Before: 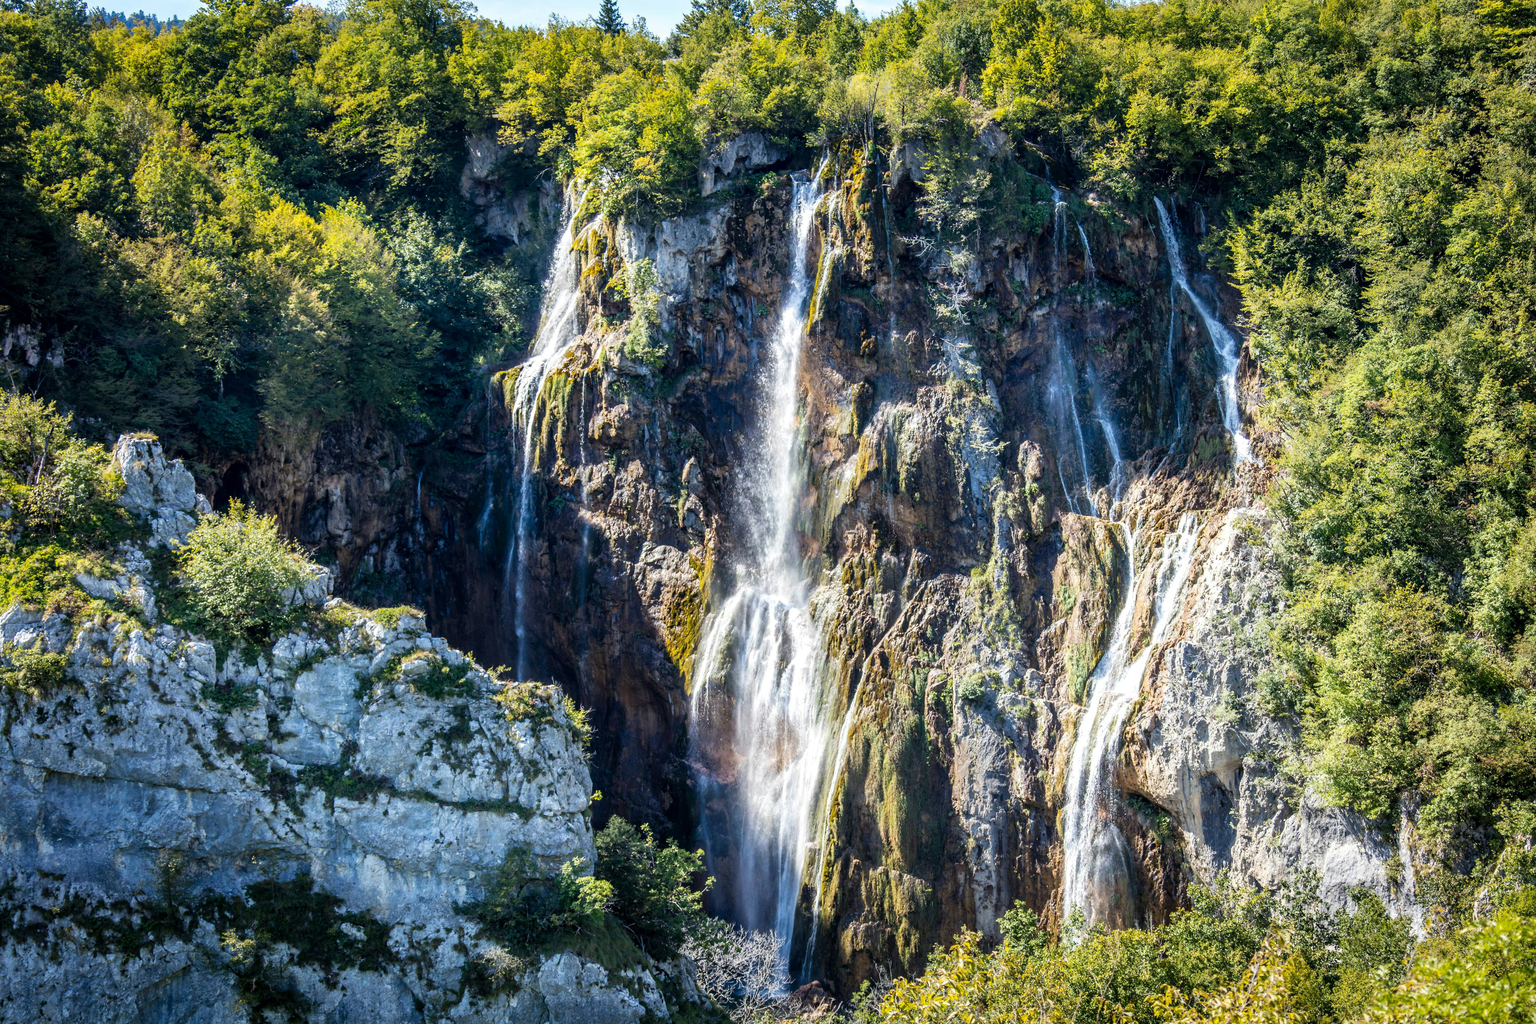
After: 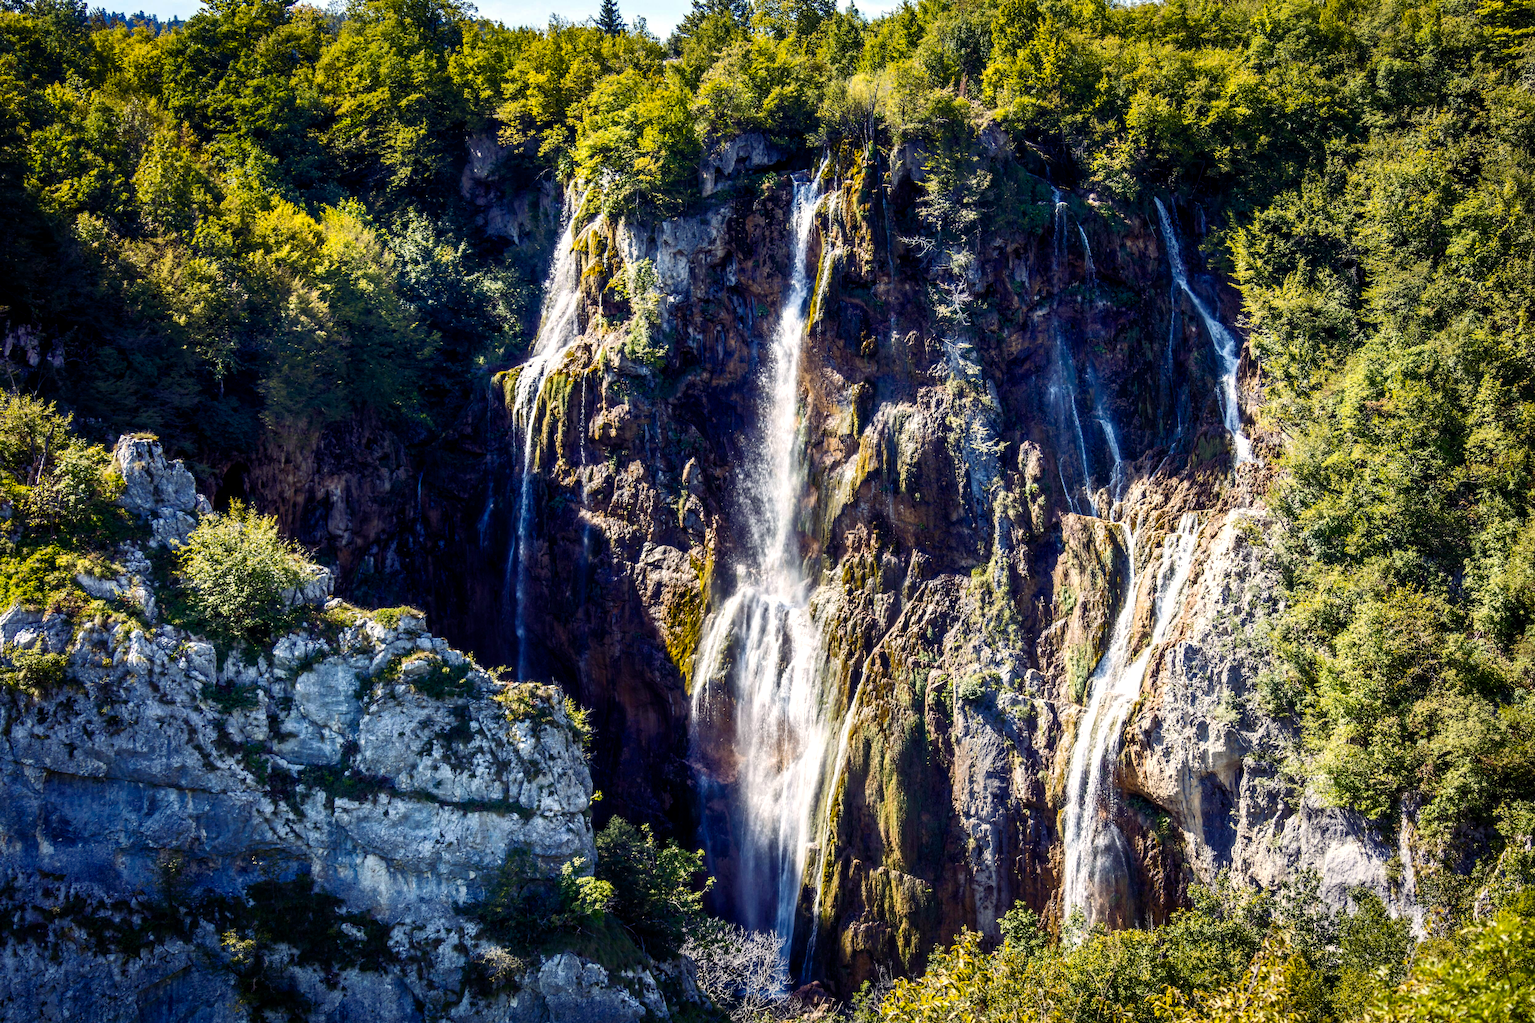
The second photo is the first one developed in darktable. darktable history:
color balance rgb: shadows lift › luminance -22.032%, shadows lift › chroma 8.931%, shadows lift › hue 286.23°, highlights gain › chroma 1.726%, highlights gain › hue 55.68°, perceptual saturation grading › global saturation 44.082%, perceptual saturation grading › highlights -49.724%, perceptual saturation grading › shadows 29.431%, perceptual brilliance grading › highlights 4.073%, perceptual brilliance grading › mid-tones -17.428%, perceptual brilliance grading › shadows -41.43%, global vibrance 20%
